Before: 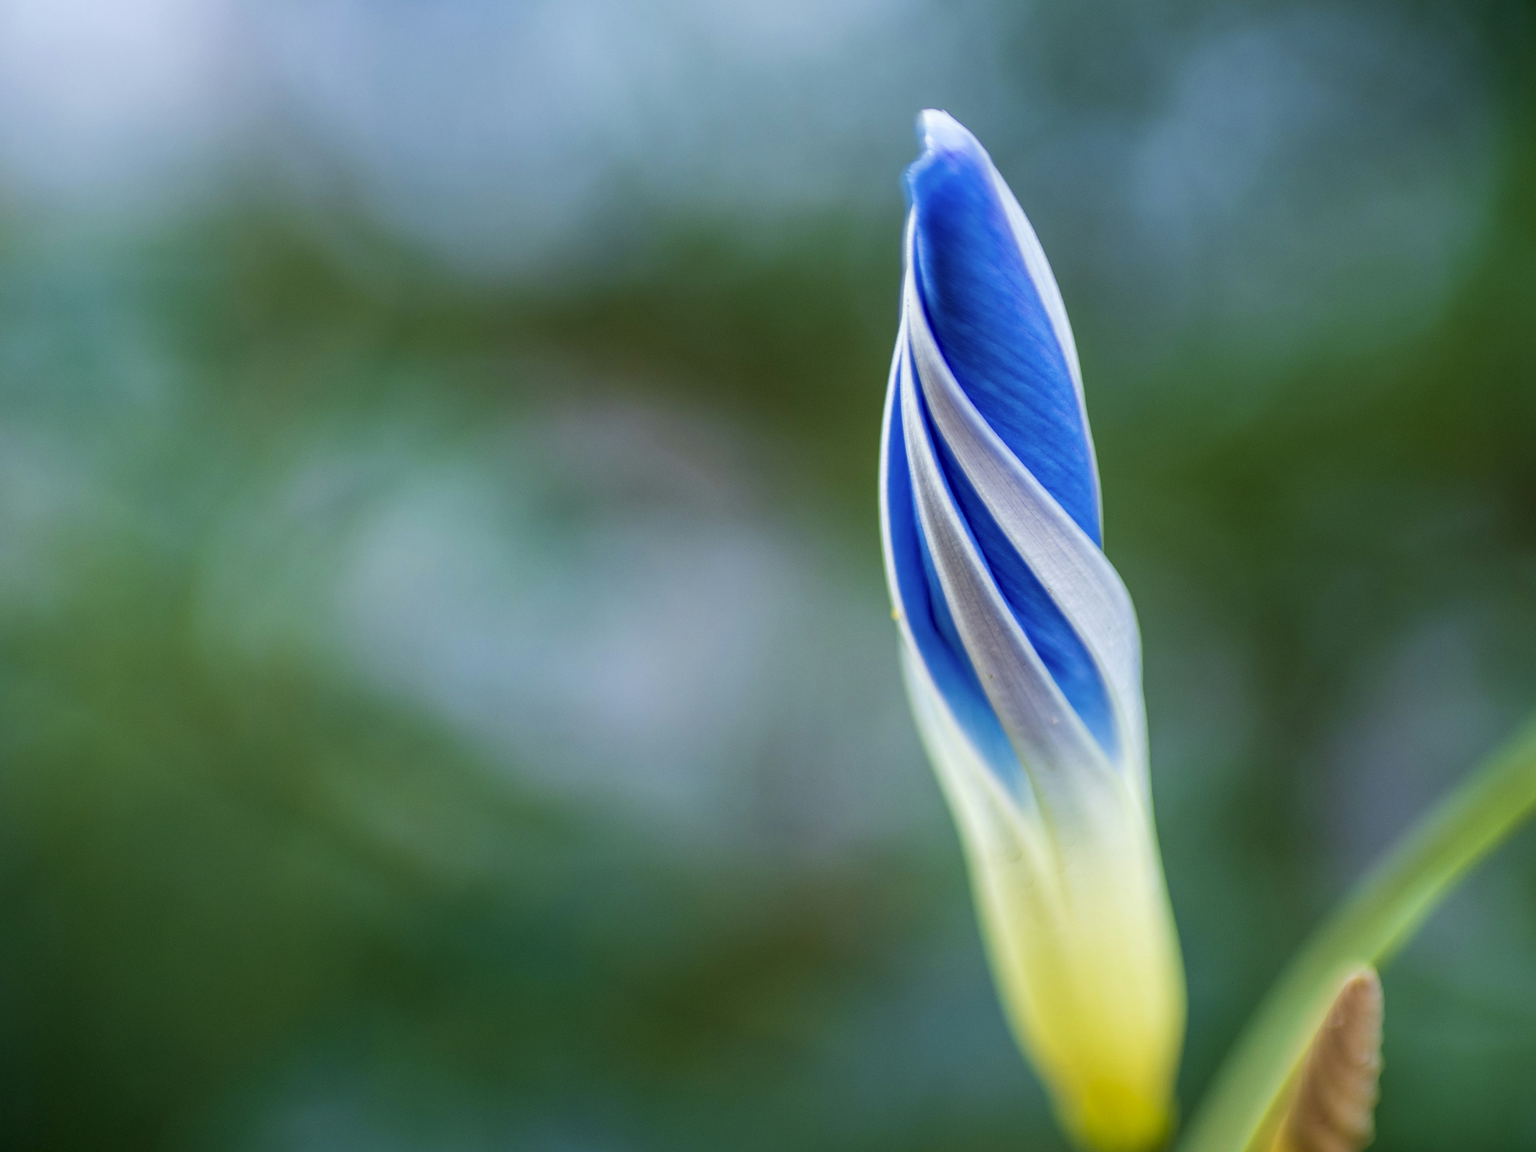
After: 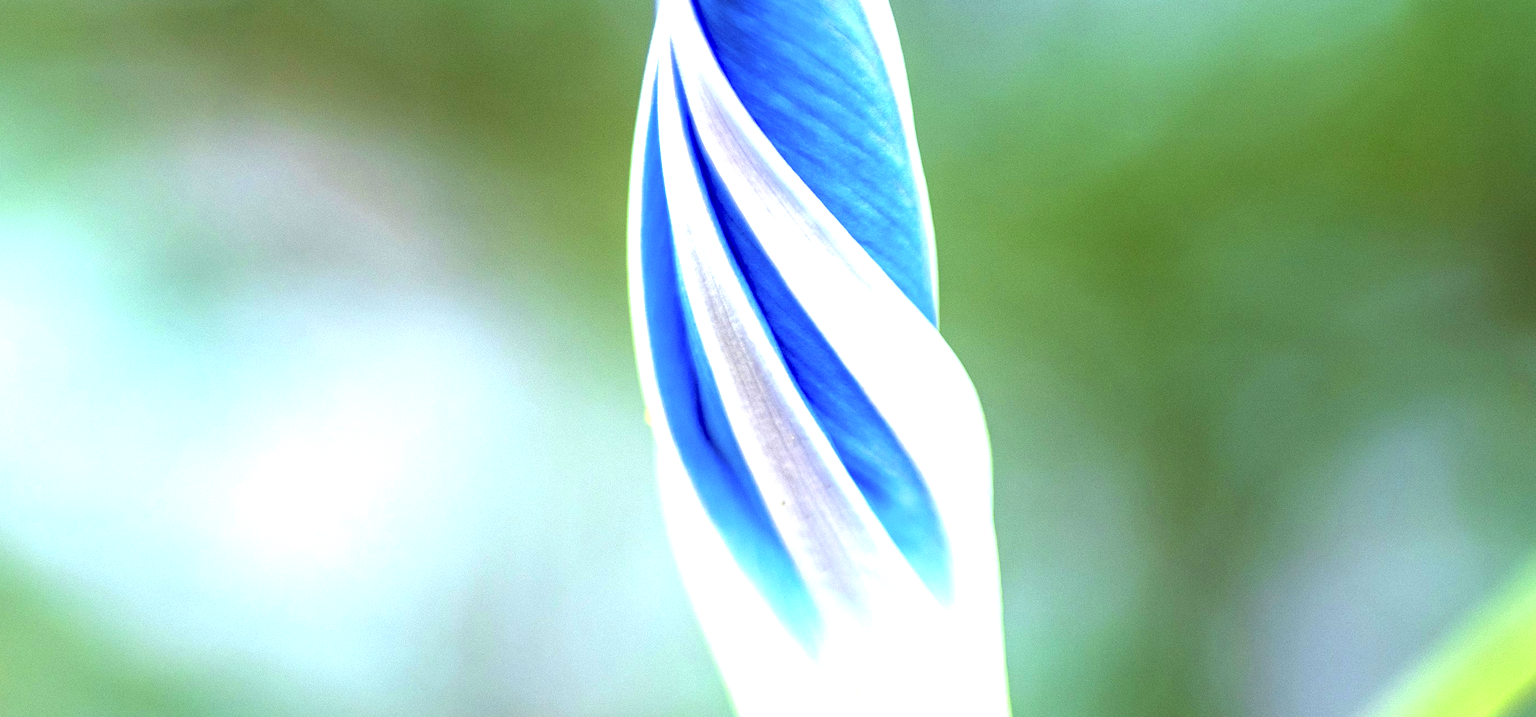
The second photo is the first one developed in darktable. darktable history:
crop and rotate: left 27.682%, top 27.187%, bottom 27.711%
exposure: black level correction 0.001, exposure 1.86 EV, compensate exposure bias true, compensate highlight preservation false
local contrast: mode bilateral grid, contrast 100, coarseness 99, detail 94%, midtone range 0.2
